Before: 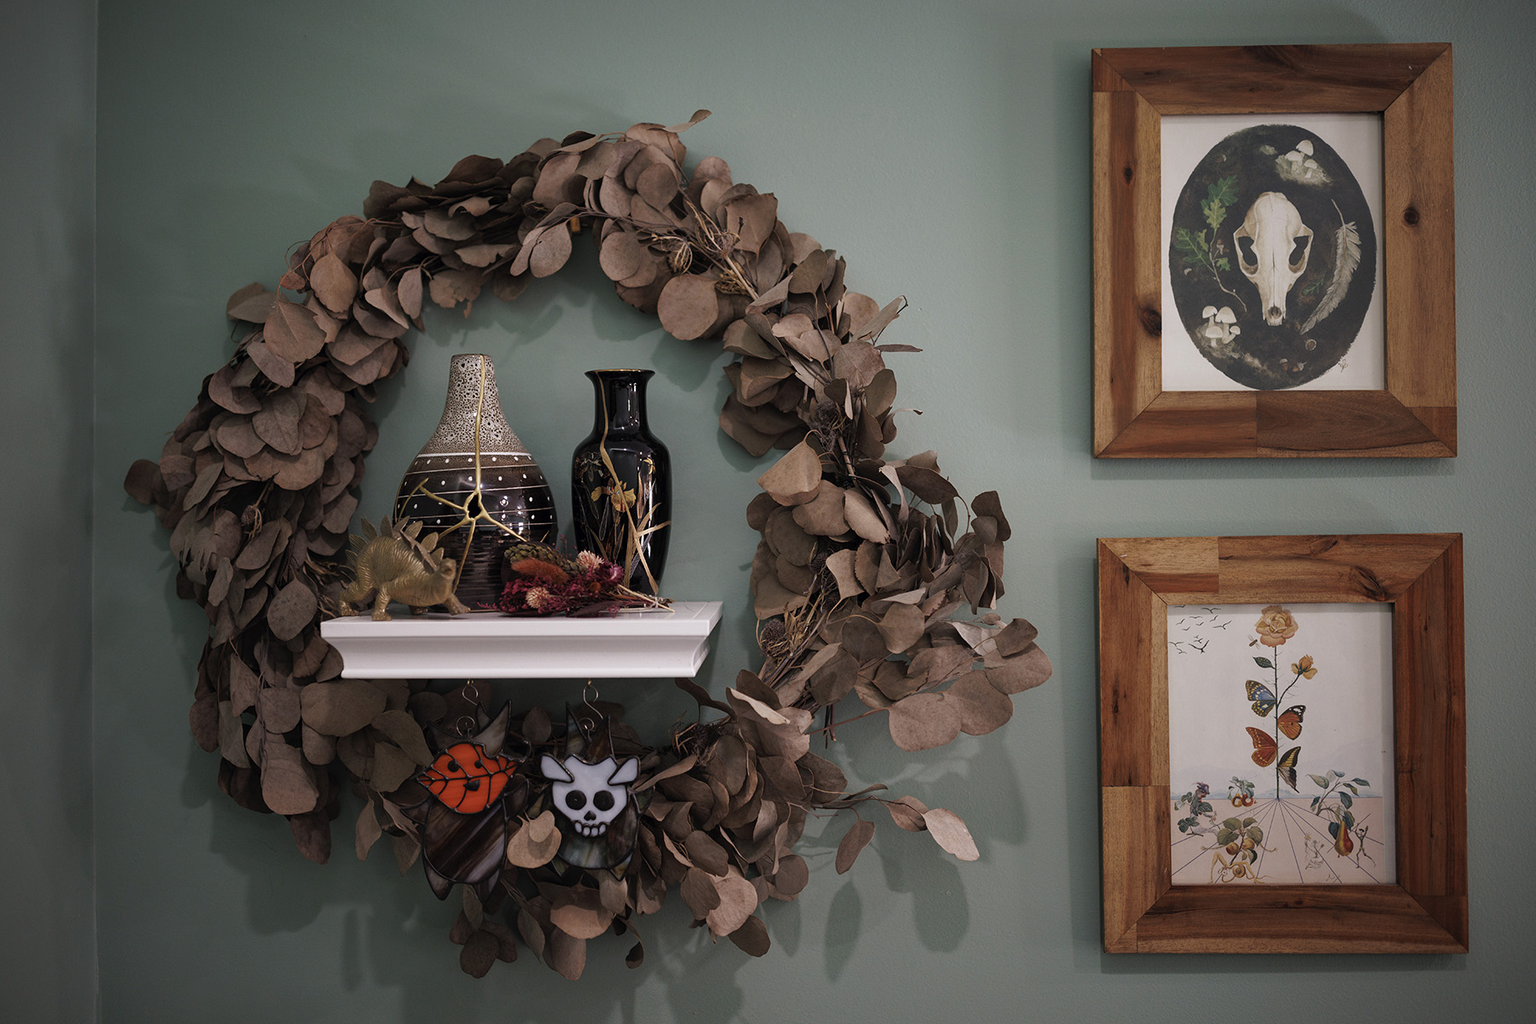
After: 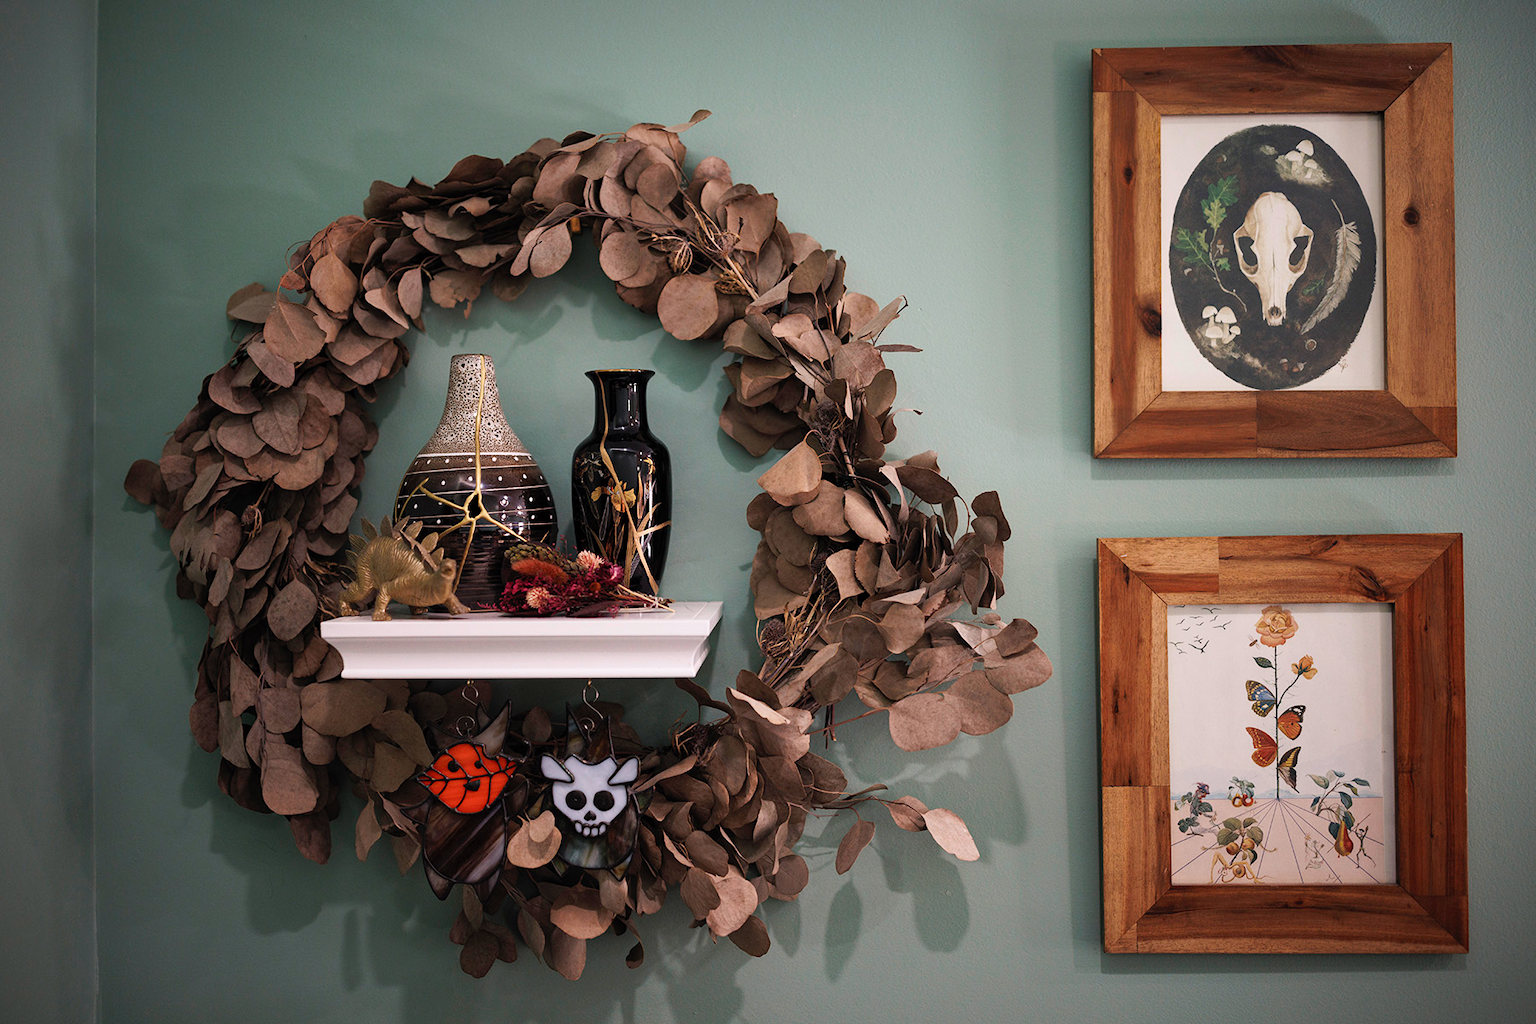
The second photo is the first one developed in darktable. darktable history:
contrast brightness saturation: contrast 0.204, brightness 0.162, saturation 0.22
